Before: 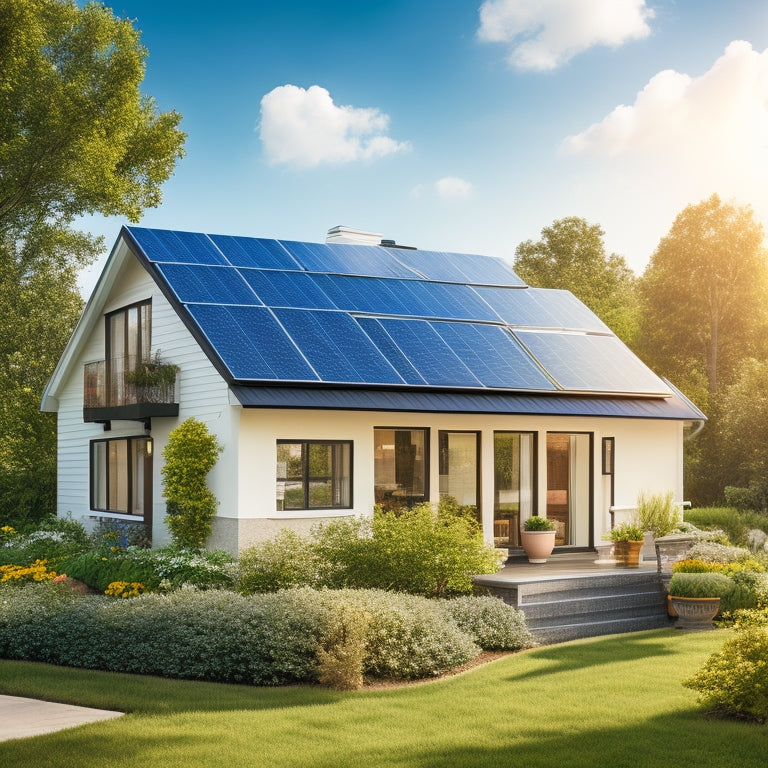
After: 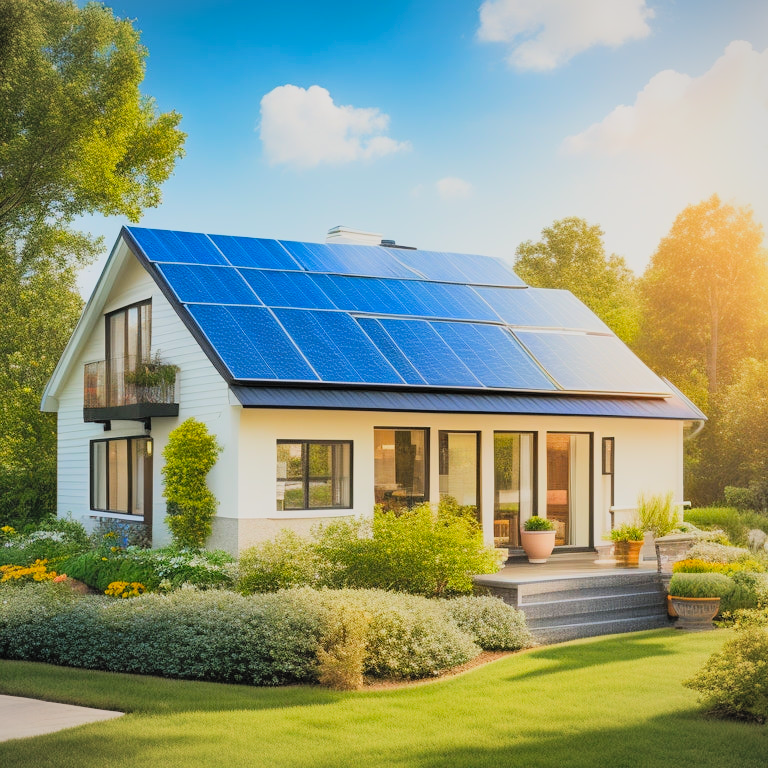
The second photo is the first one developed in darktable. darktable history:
vignetting: fall-off start 97.27%, fall-off radius 78.46%, brightness -0.271, width/height ratio 1.111, unbound false
contrast brightness saturation: contrast 0.065, brightness 0.173, saturation 0.42
filmic rgb: black relative exposure -16 EV, white relative exposure 4.97 EV, threshold 6 EV, hardness 6.2, enable highlight reconstruction true
